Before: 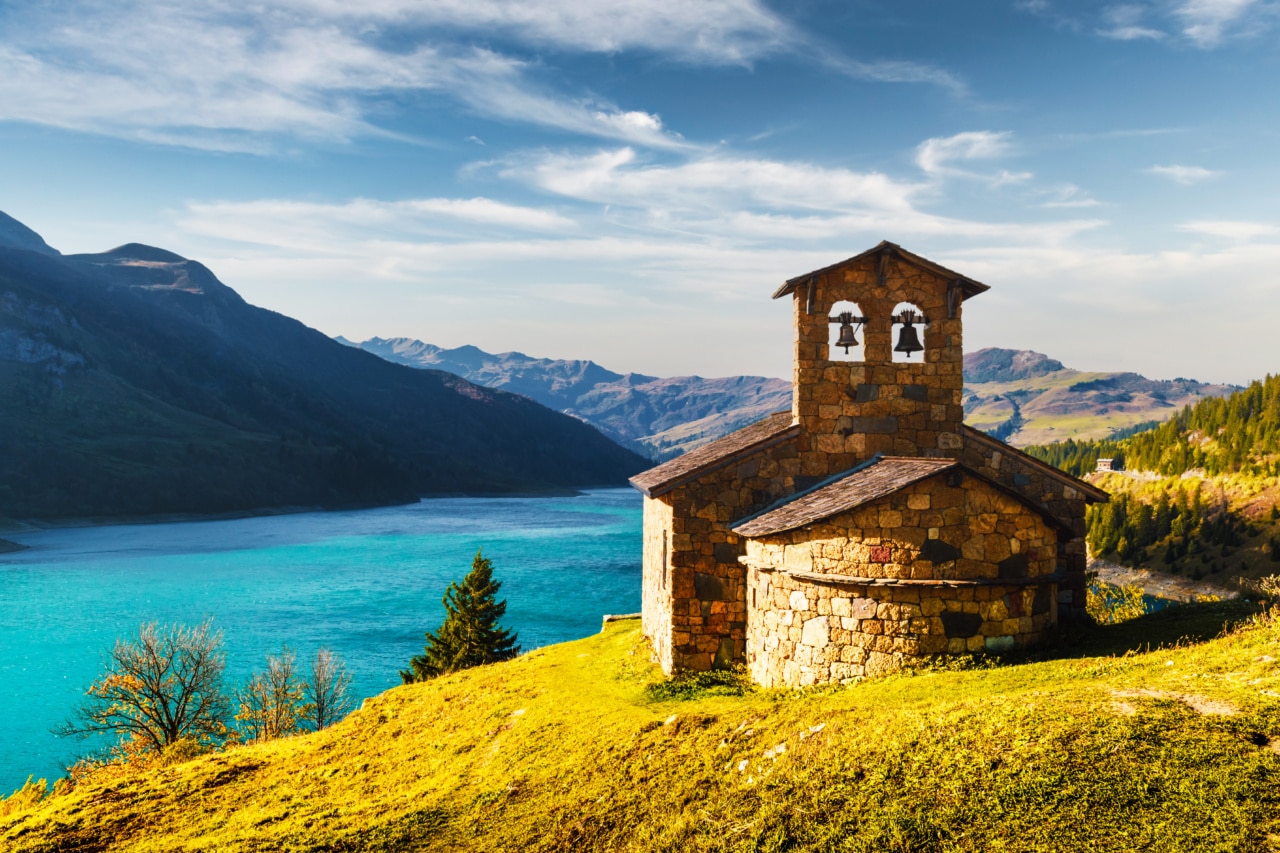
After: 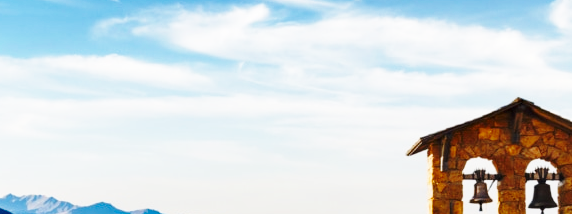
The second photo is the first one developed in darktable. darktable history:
crop: left 28.64%, top 16.832%, right 26.637%, bottom 58.055%
base curve: curves: ch0 [(0, 0) (0.032, 0.037) (0.105, 0.228) (0.435, 0.76) (0.856, 0.983) (1, 1)], preserve colors none
haze removal: strength 0.29, distance 0.25, compatibility mode true, adaptive false
